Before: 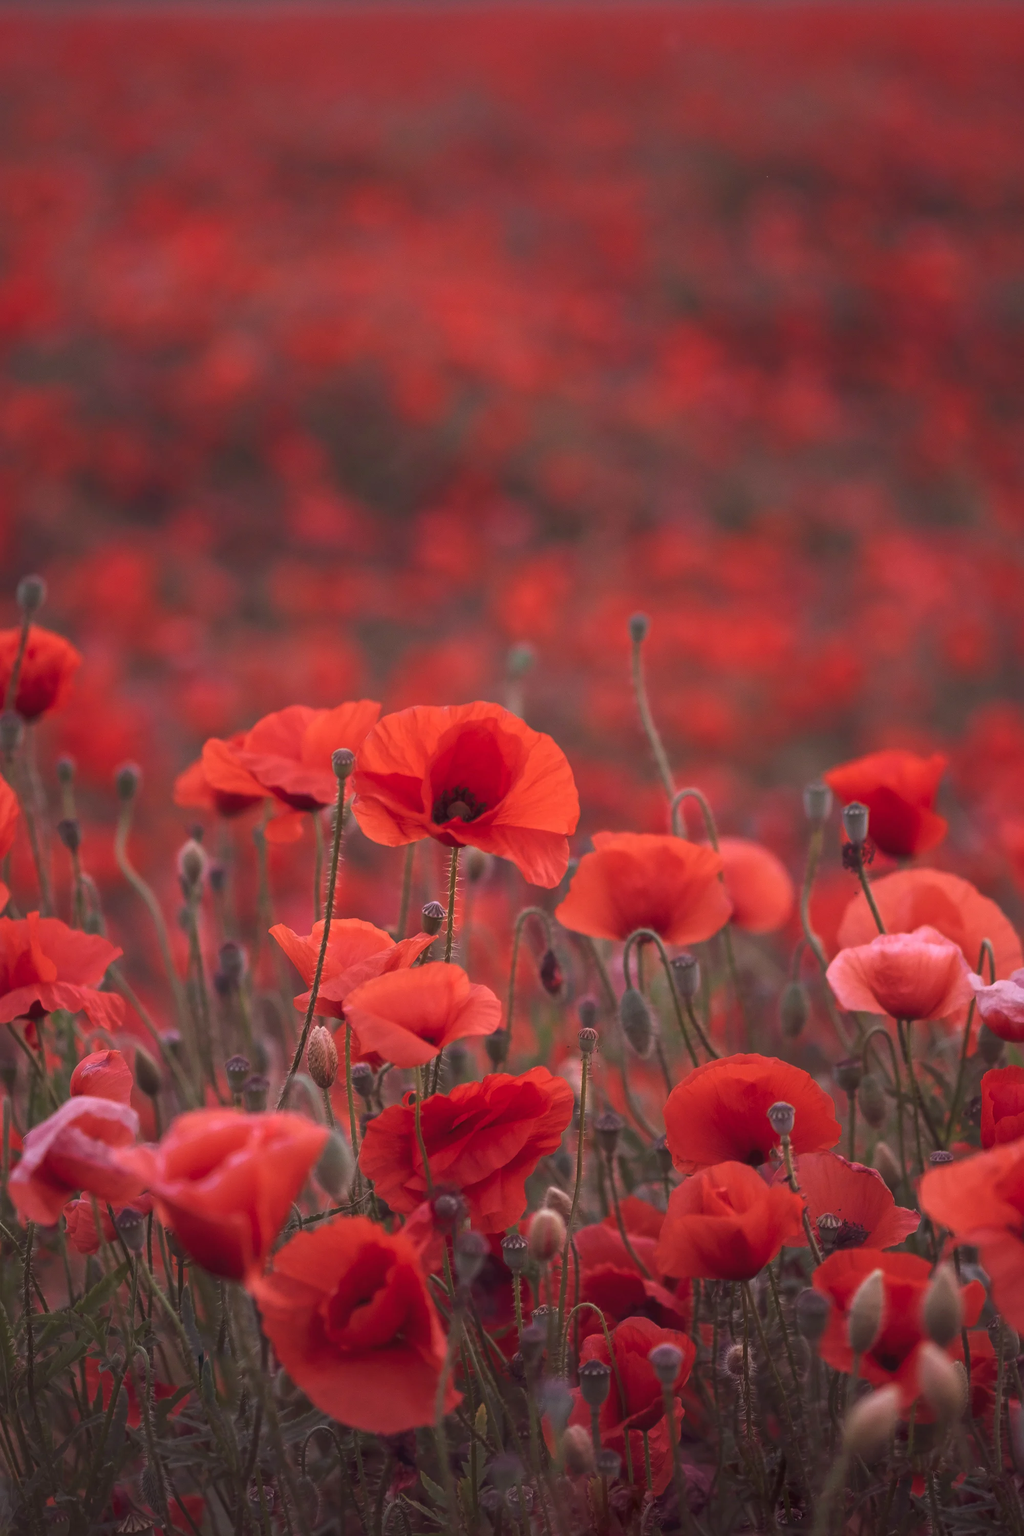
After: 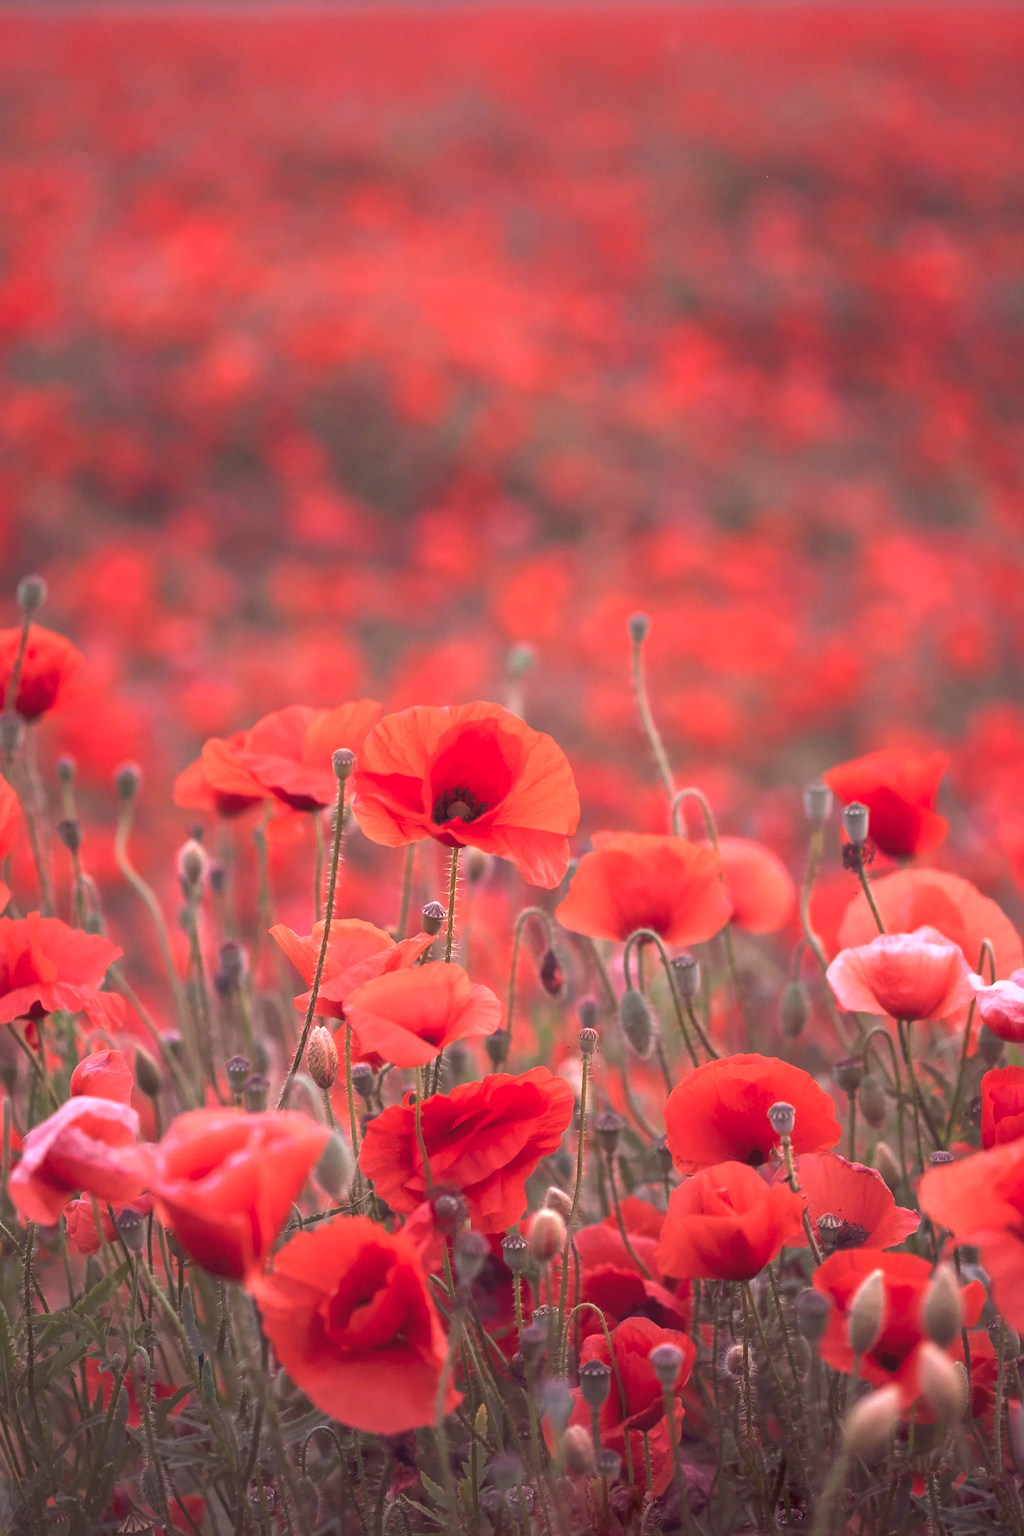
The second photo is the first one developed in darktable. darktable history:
exposure: black level correction 0.001, exposure 1.12 EV, compensate highlight preservation false
